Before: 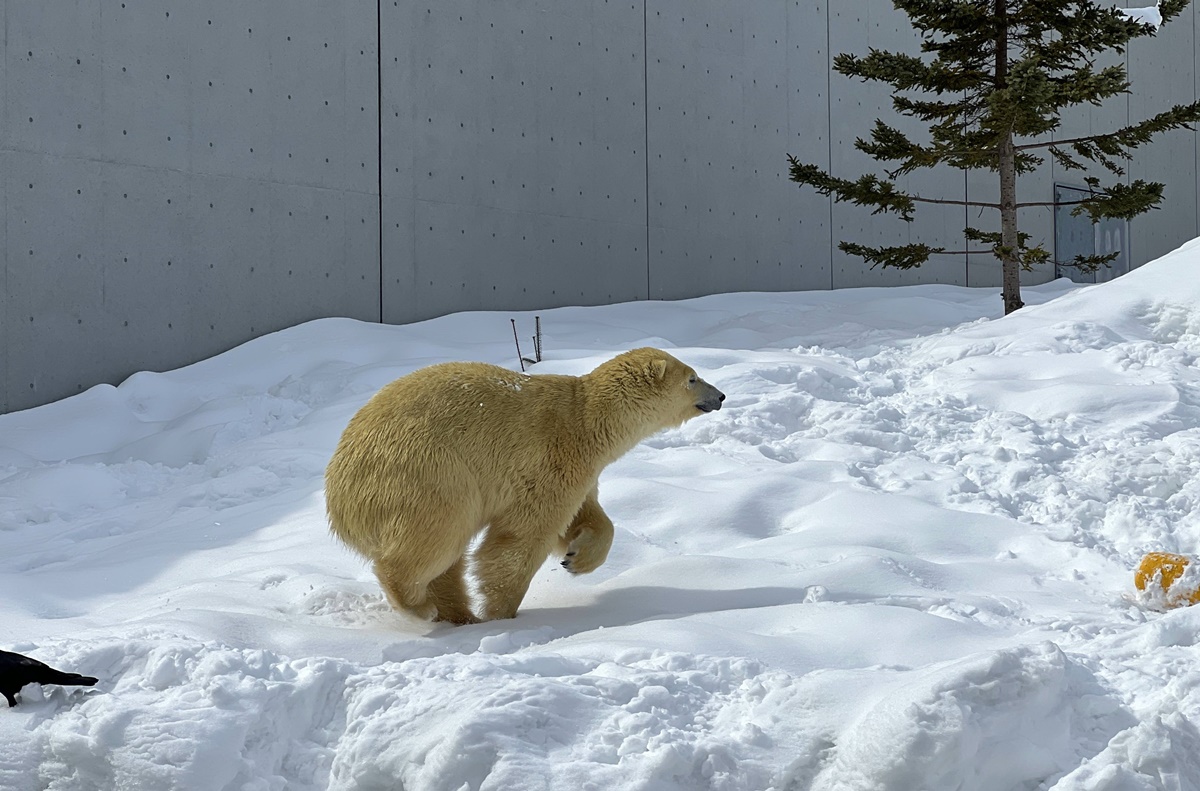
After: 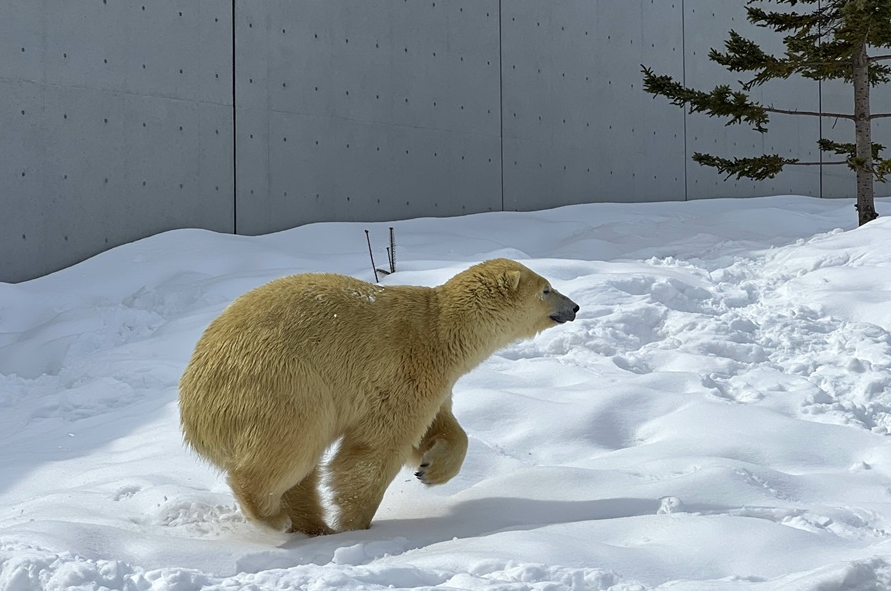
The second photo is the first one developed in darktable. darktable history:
crop and rotate: left 12.218%, top 11.347%, right 13.456%, bottom 13.865%
